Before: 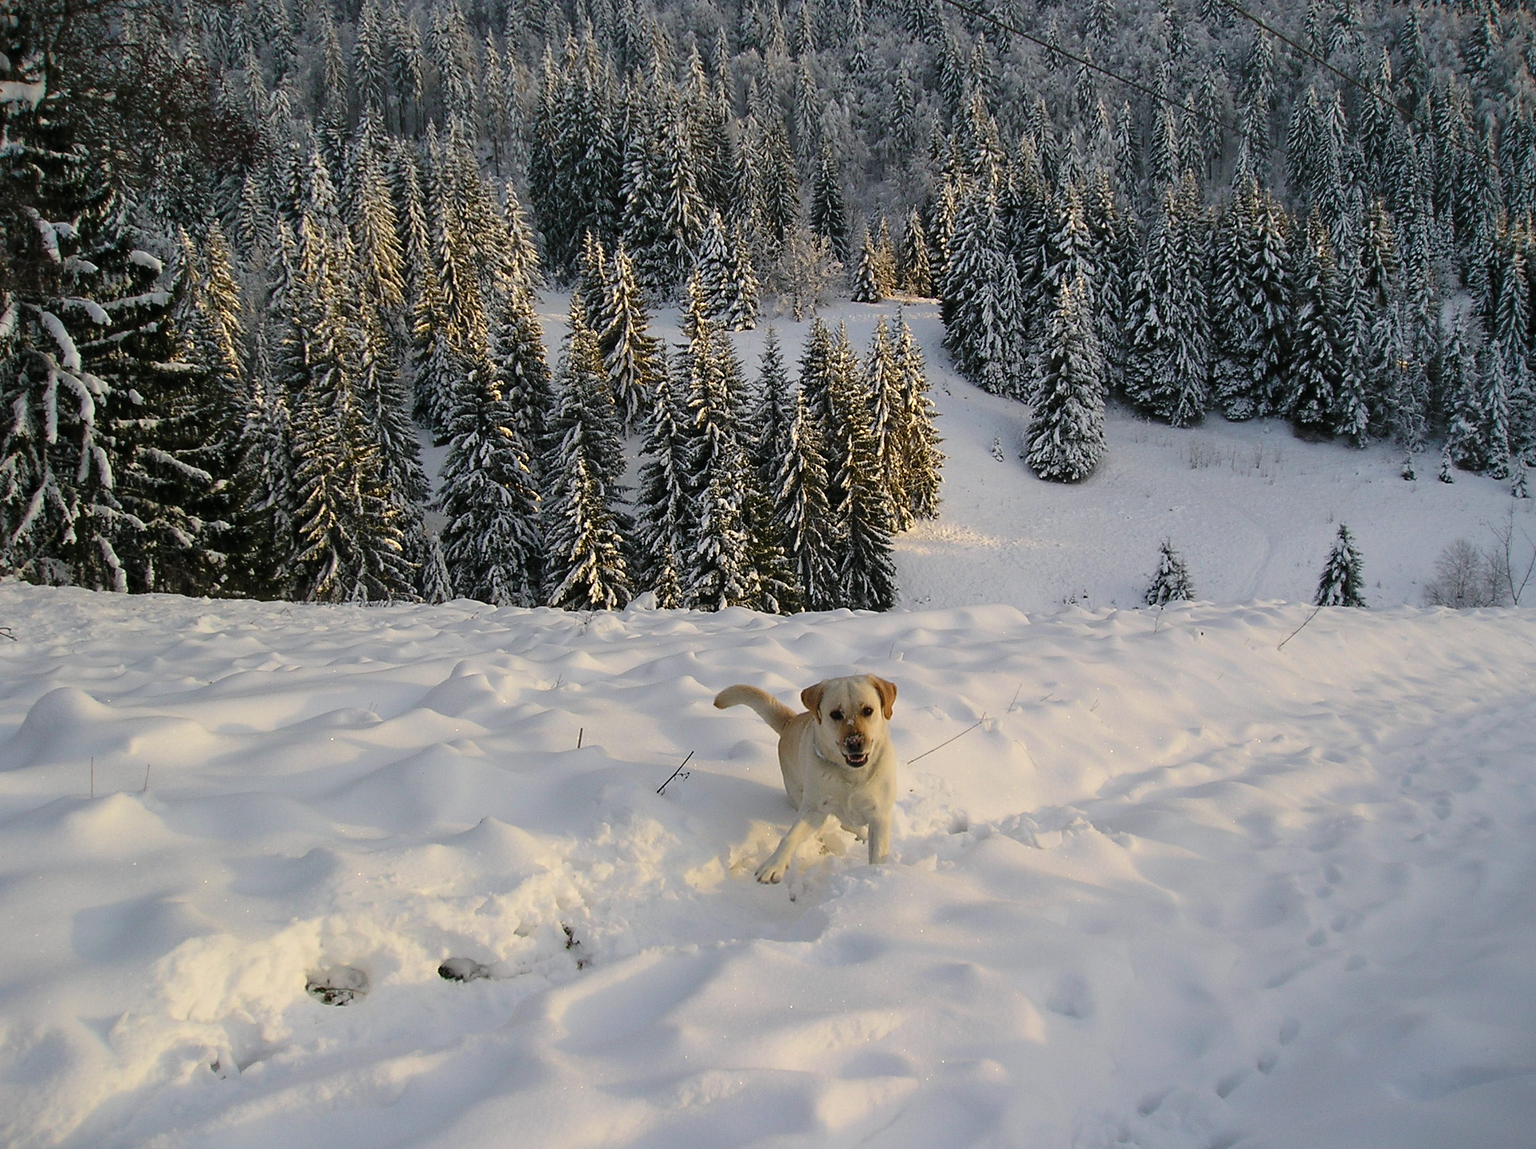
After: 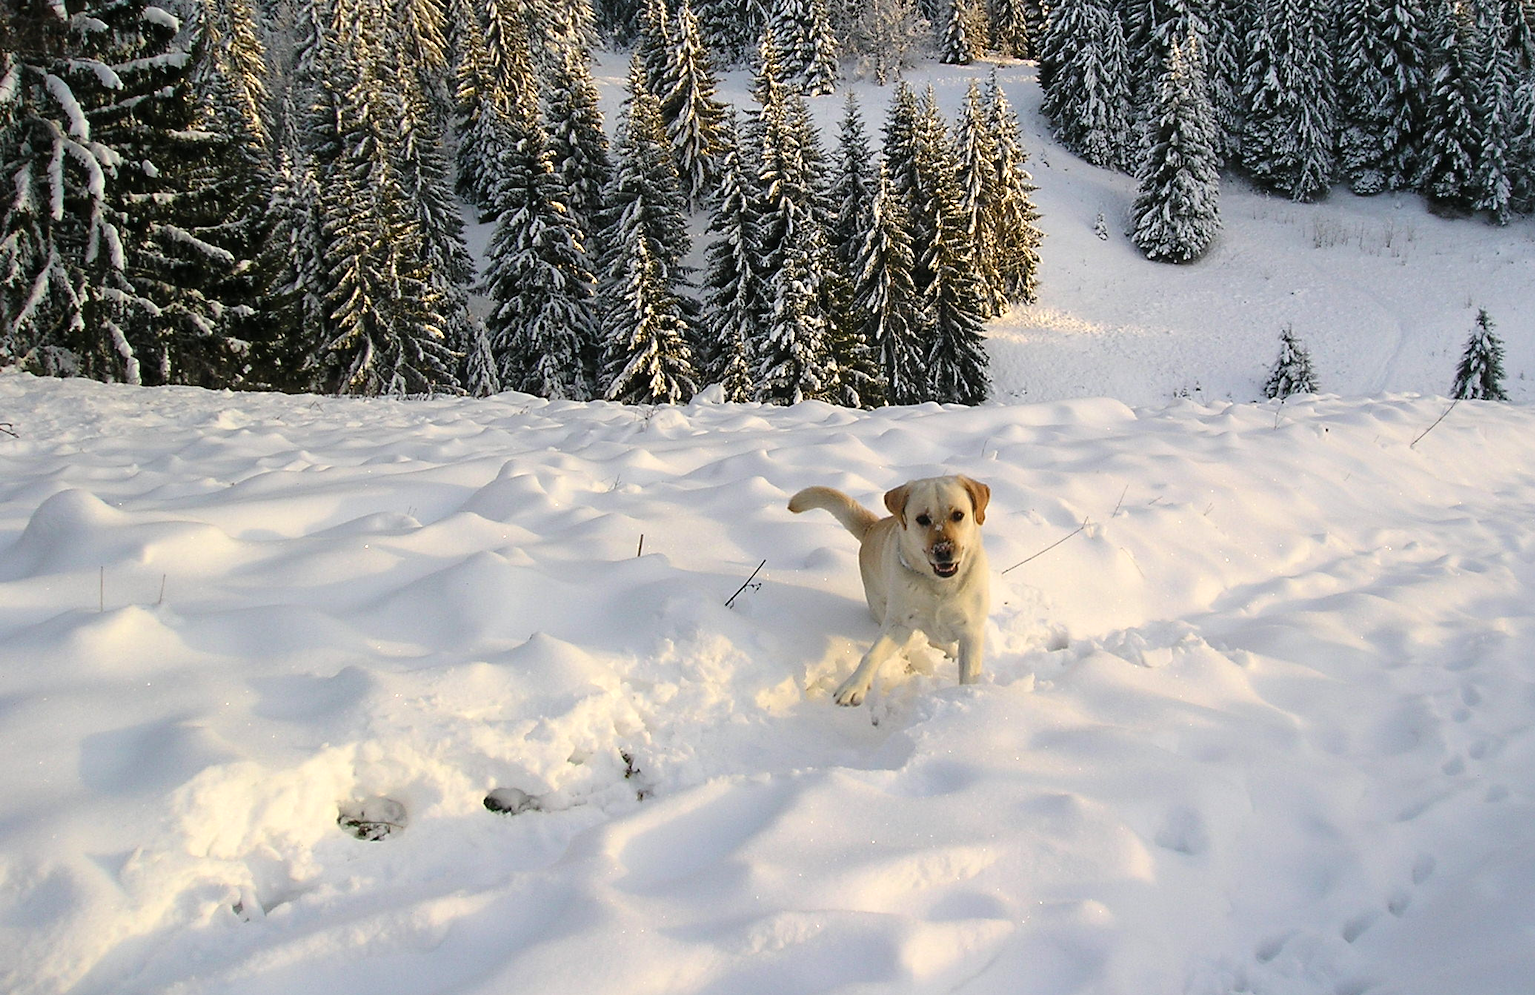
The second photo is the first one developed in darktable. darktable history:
tone equalizer: -8 EV -0.447 EV, -7 EV -0.425 EV, -6 EV -0.324 EV, -5 EV -0.218 EV, -3 EV 0.211 EV, -2 EV 0.319 EV, -1 EV 0.409 EV, +0 EV 0.433 EV, smoothing diameter 24.98%, edges refinement/feathering 9.09, preserve details guided filter
crop: top 21.262%, right 9.368%, bottom 0.215%
